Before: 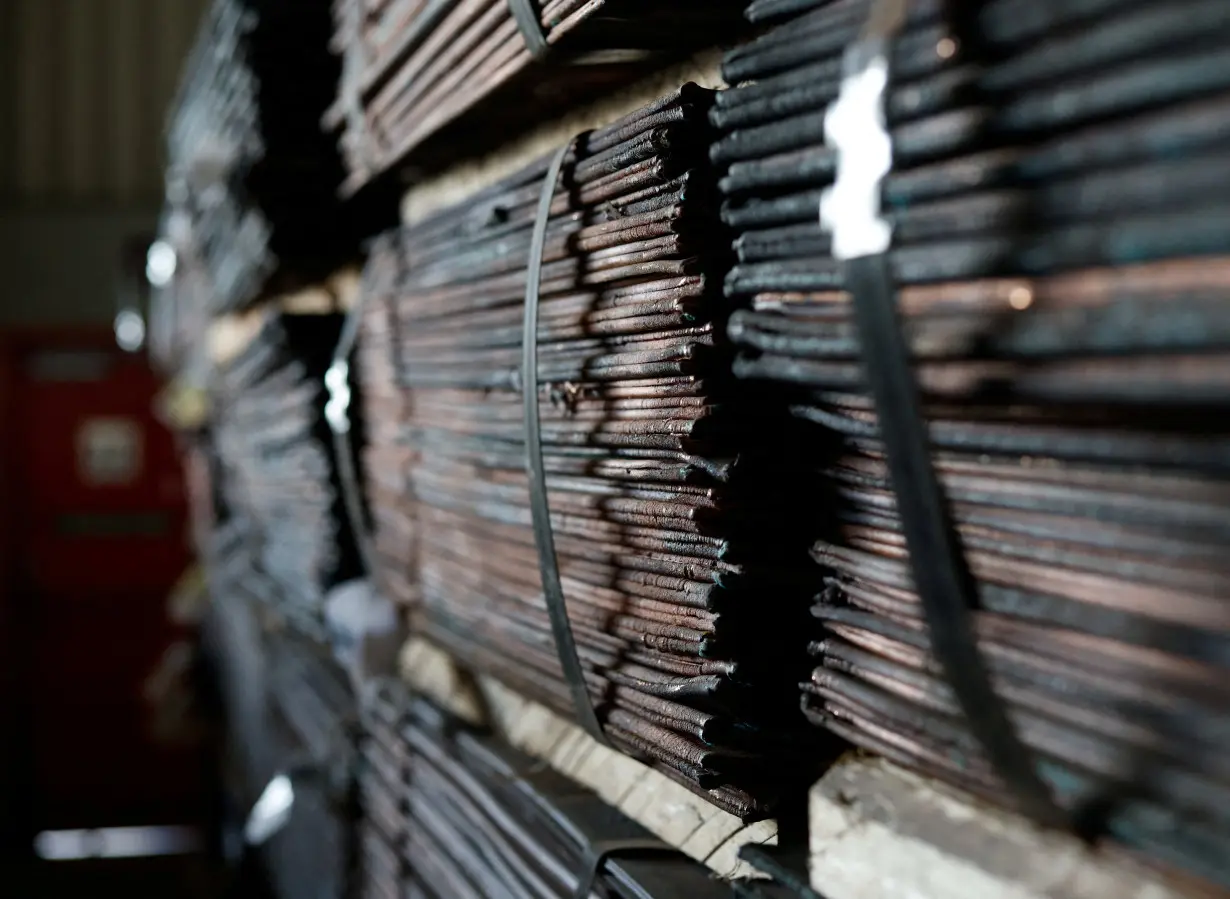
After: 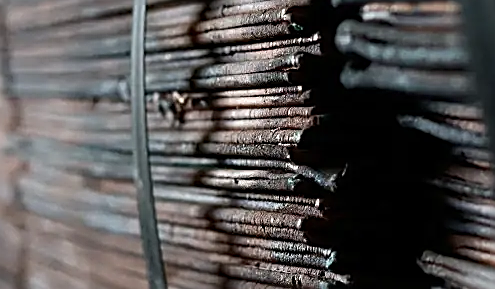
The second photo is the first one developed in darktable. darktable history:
sharpen: amount 1.017
crop: left 31.879%, top 32.325%, right 27.816%, bottom 35.504%
